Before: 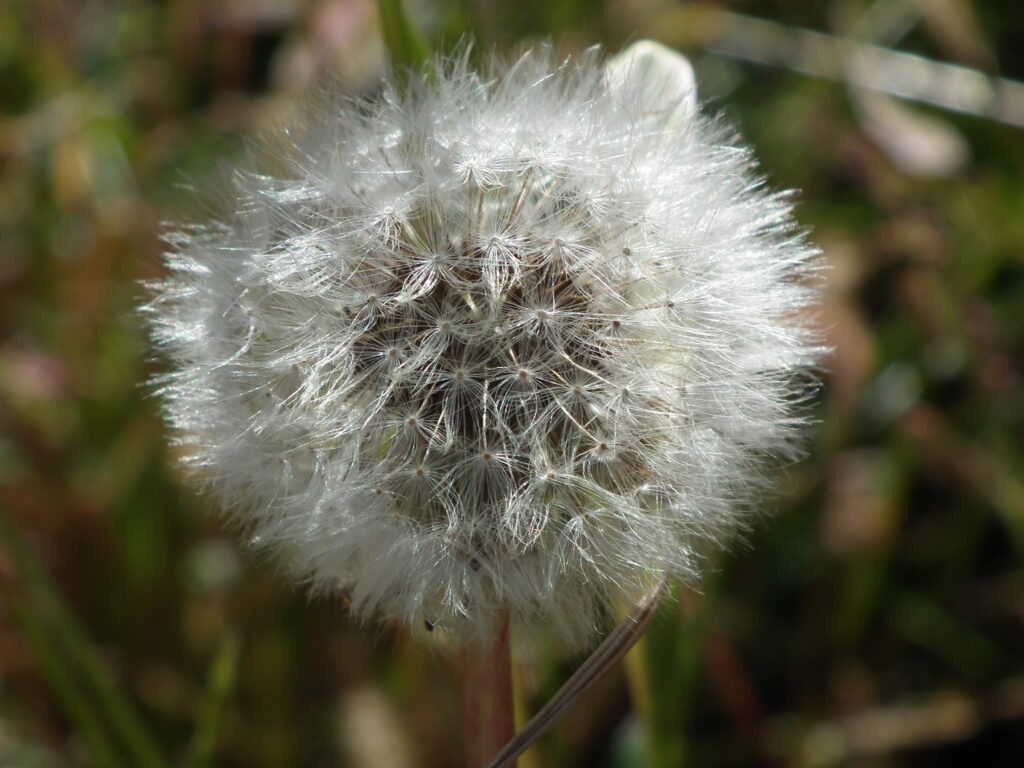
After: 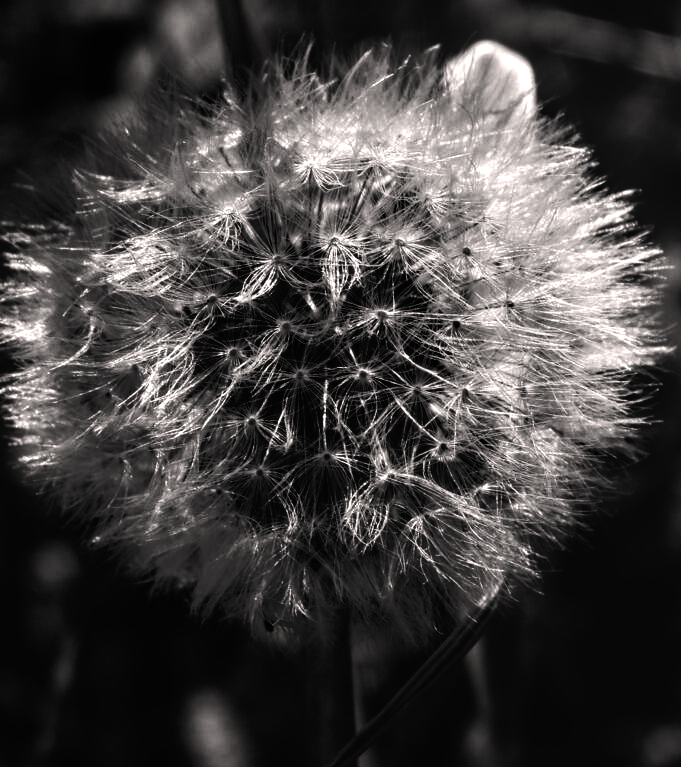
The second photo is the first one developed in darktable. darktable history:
local contrast: on, module defaults
tone equalizer: edges refinement/feathering 500, mask exposure compensation -1.57 EV, preserve details no
color correction: highlights a* 5.51, highlights b* 5.23, saturation 0.671
crop and rotate: left 15.649%, right 17.776%
tone curve: curves: ch0 [(0, 0.018) (0.061, 0.041) (0.205, 0.191) (0.289, 0.292) (0.39, 0.424) (0.493, 0.551) (0.666, 0.743) (0.795, 0.841) (1, 0.998)]; ch1 [(0, 0) (0.385, 0.343) (0.439, 0.415) (0.494, 0.498) (0.501, 0.501) (0.51, 0.496) (0.548, 0.554) (0.586, 0.61) (0.684, 0.658) (0.783, 0.804) (1, 1)]; ch2 [(0, 0) (0.304, 0.31) (0.403, 0.399) (0.441, 0.428) (0.47, 0.469) (0.498, 0.496) (0.524, 0.538) (0.566, 0.588) (0.648, 0.665) (0.697, 0.699) (1, 1)], color space Lab, independent channels, preserve colors none
contrast equalizer: octaves 7, y [[0.6 ×6], [0.55 ×6], [0 ×6], [0 ×6], [0 ×6]]
contrast brightness saturation: contrast -0.032, brightness -0.601, saturation -0.989
